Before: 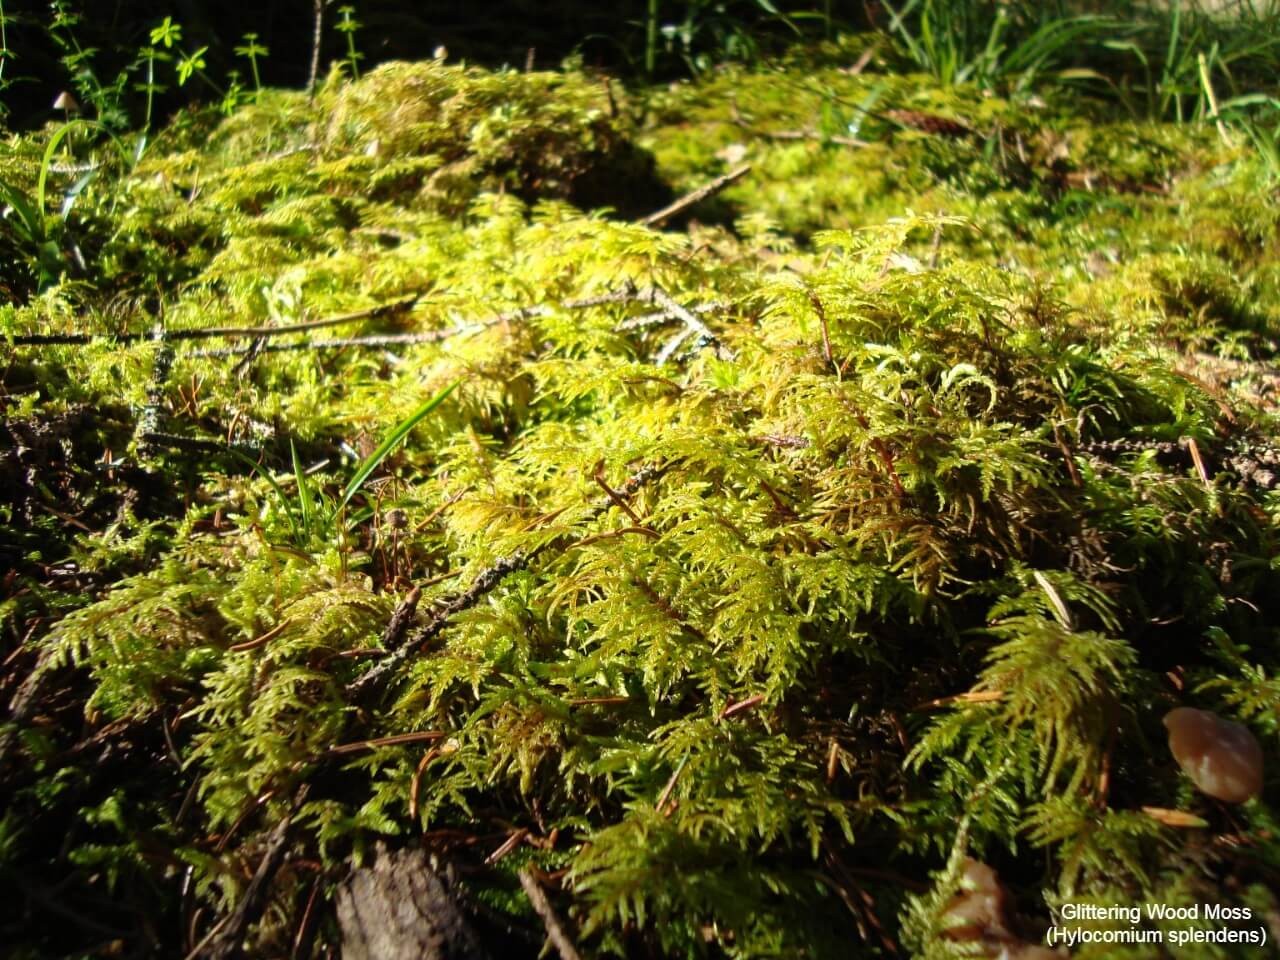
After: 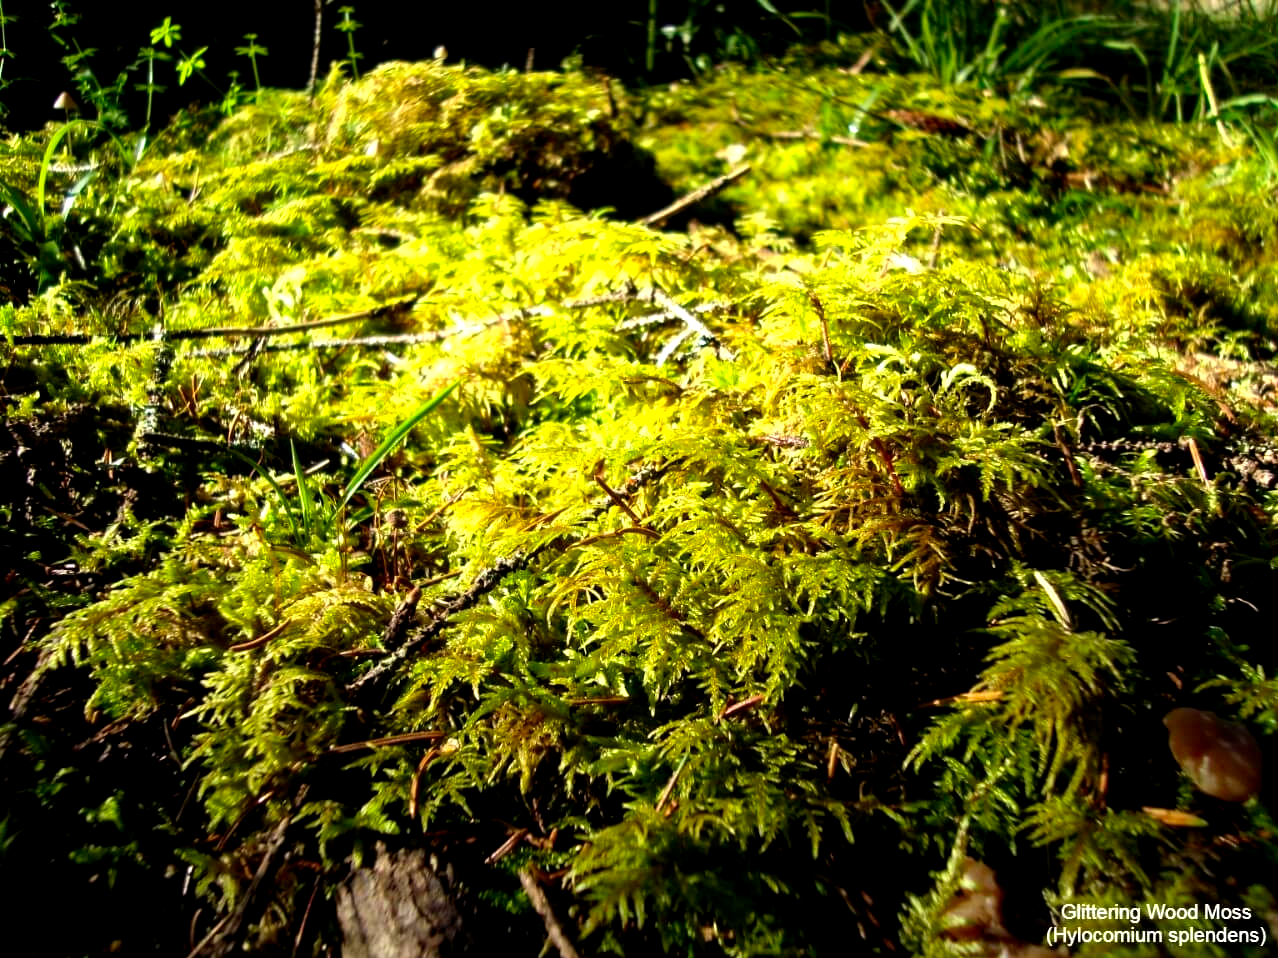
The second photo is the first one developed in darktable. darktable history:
crop: top 0.05%, bottom 0.098%
color balance: lift [0.991, 1, 1, 1], gamma [0.996, 1, 1, 1], input saturation 98.52%, contrast 20.34%, output saturation 103.72%
